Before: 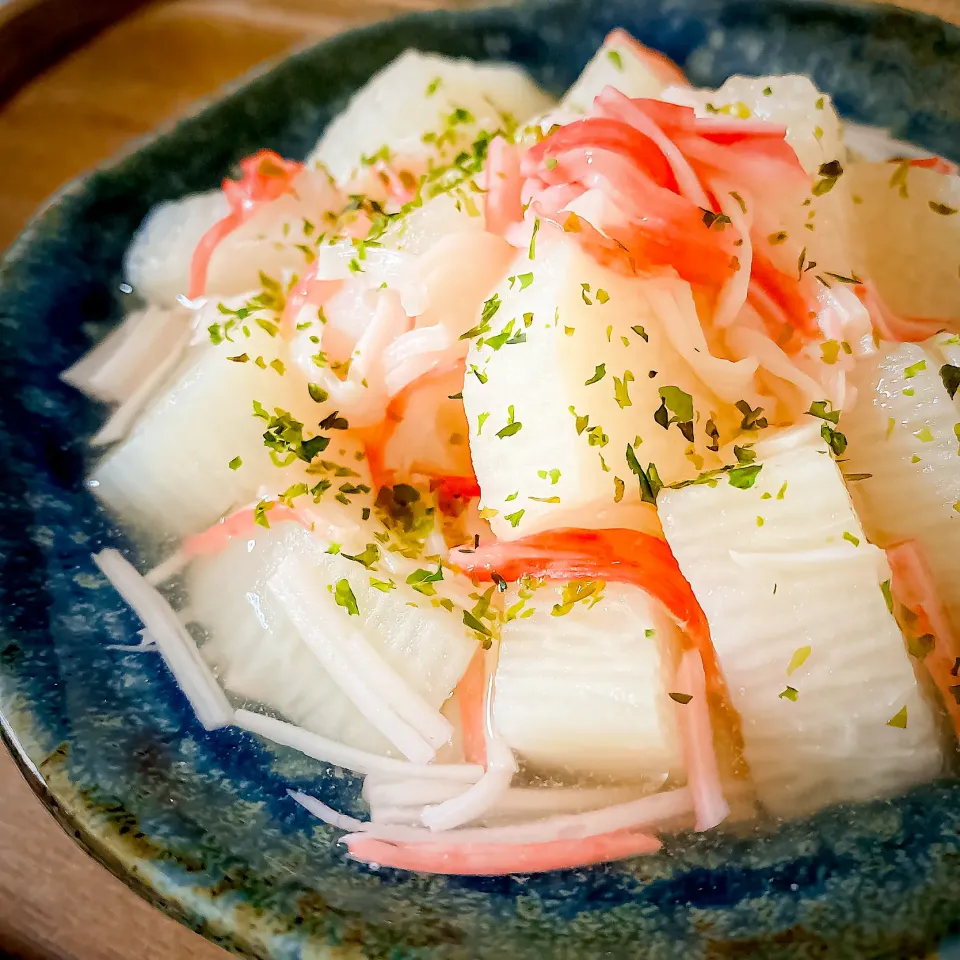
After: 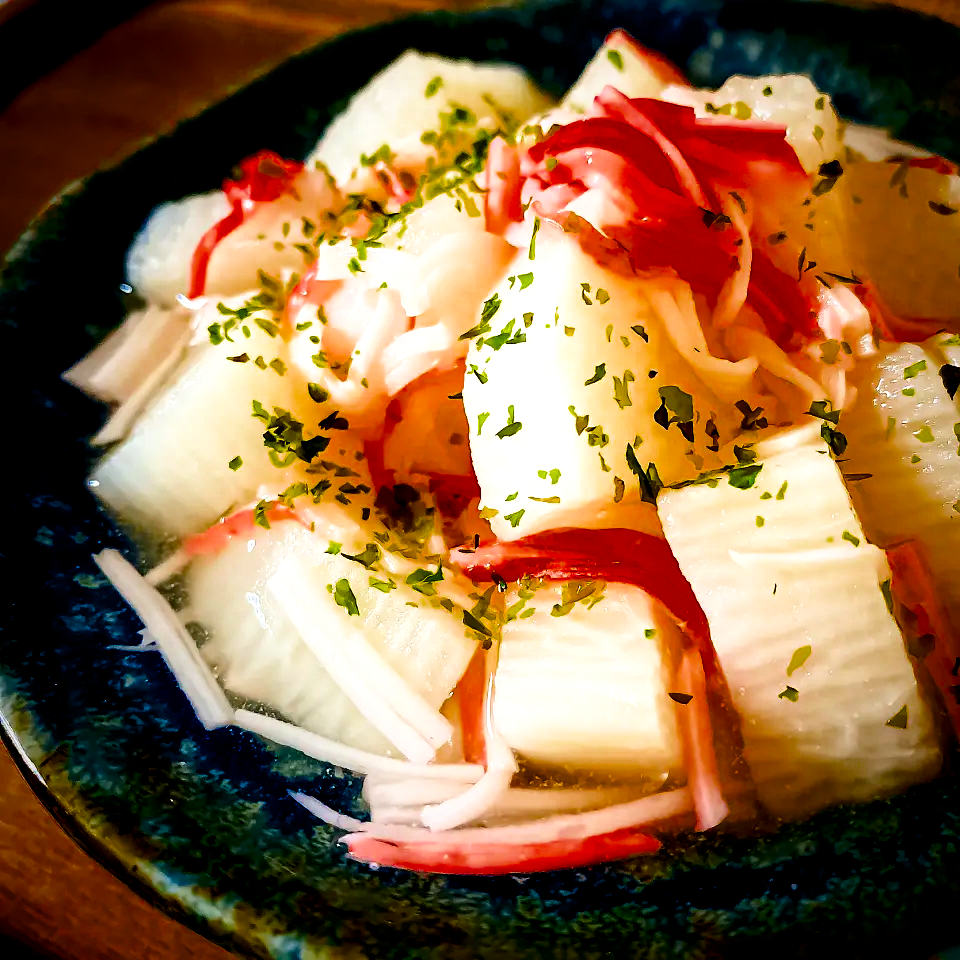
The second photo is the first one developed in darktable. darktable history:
color balance rgb: power › chroma 0.665%, power › hue 60°, linear chroma grading › global chroma 15.083%, perceptual saturation grading › global saturation 44.351%, perceptual saturation grading › highlights -24.961%, perceptual saturation grading › shadows 49.341%, saturation formula JzAzBz (2021)
contrast brightness saturation: brightness -0.248, saturation 0.196
filmic rgb: black relative exposure -5.51 EV, white relative exposure 2.5 EV, target black luminance 0%, hardness 4.51, latitude 66.91%, contrast 1.467, shadows ↔ highlights balance -3.57%, add noise in highlights 0.002, color science v3 (2019), use custom middle-gray values true, contrast in highlights soft
